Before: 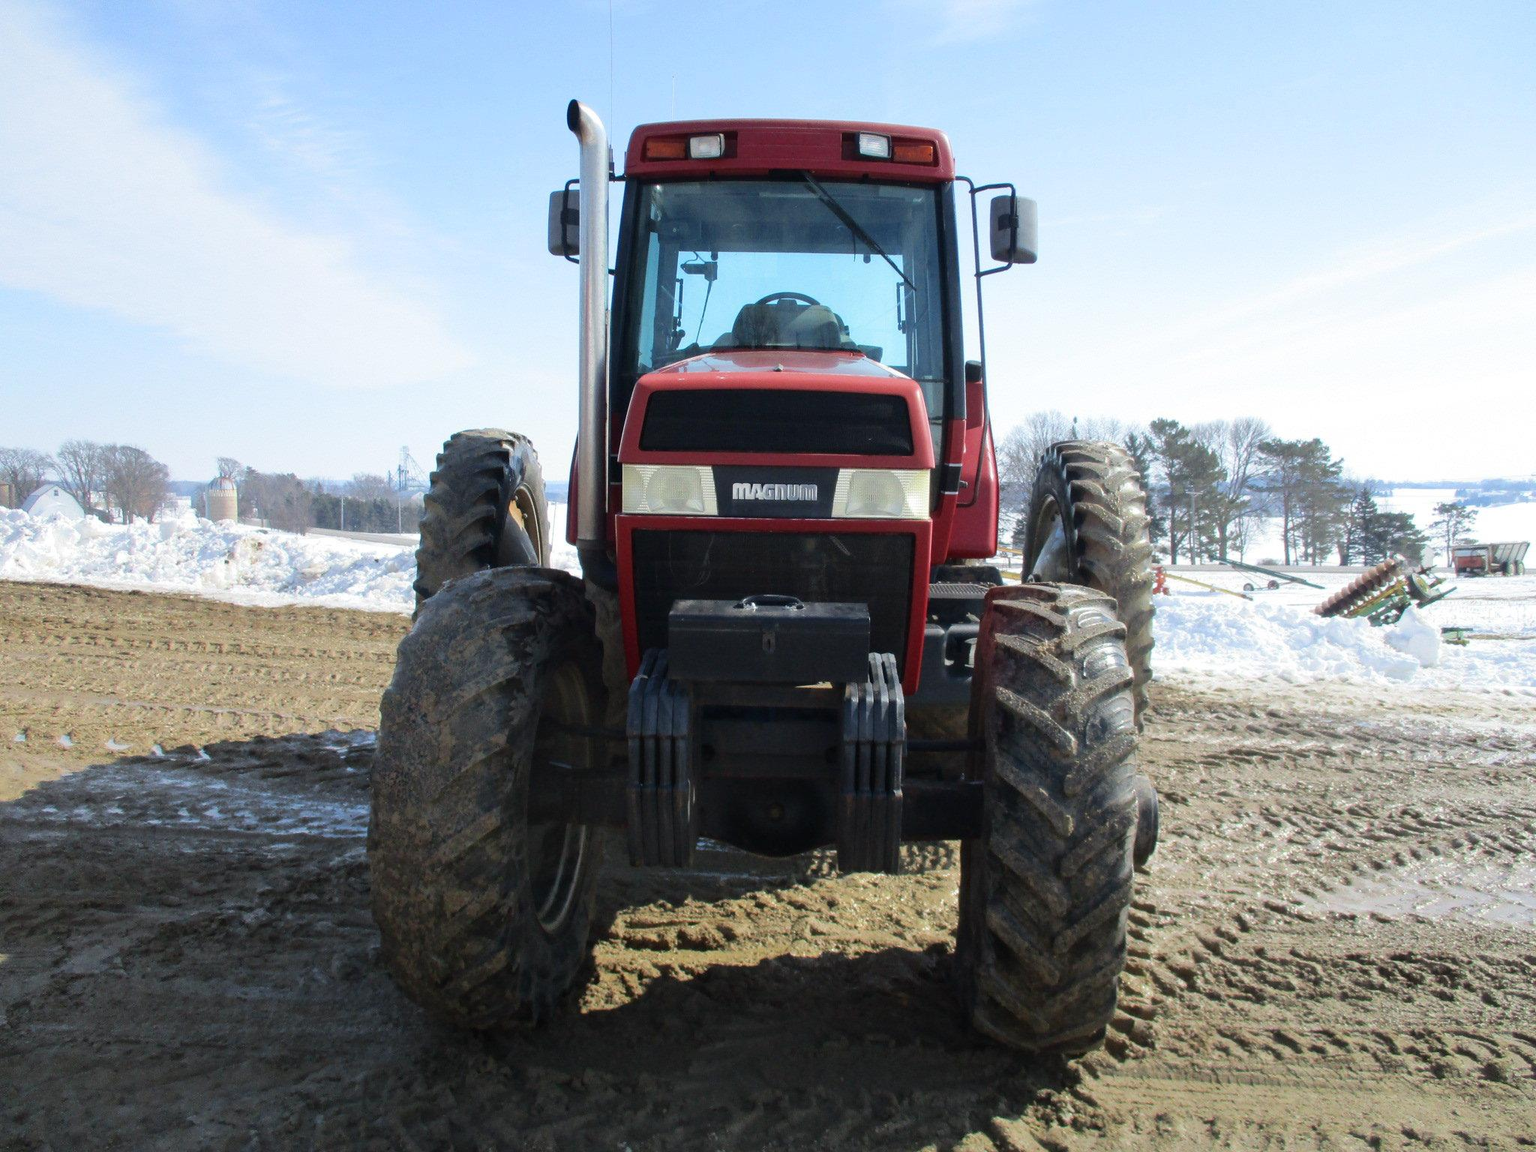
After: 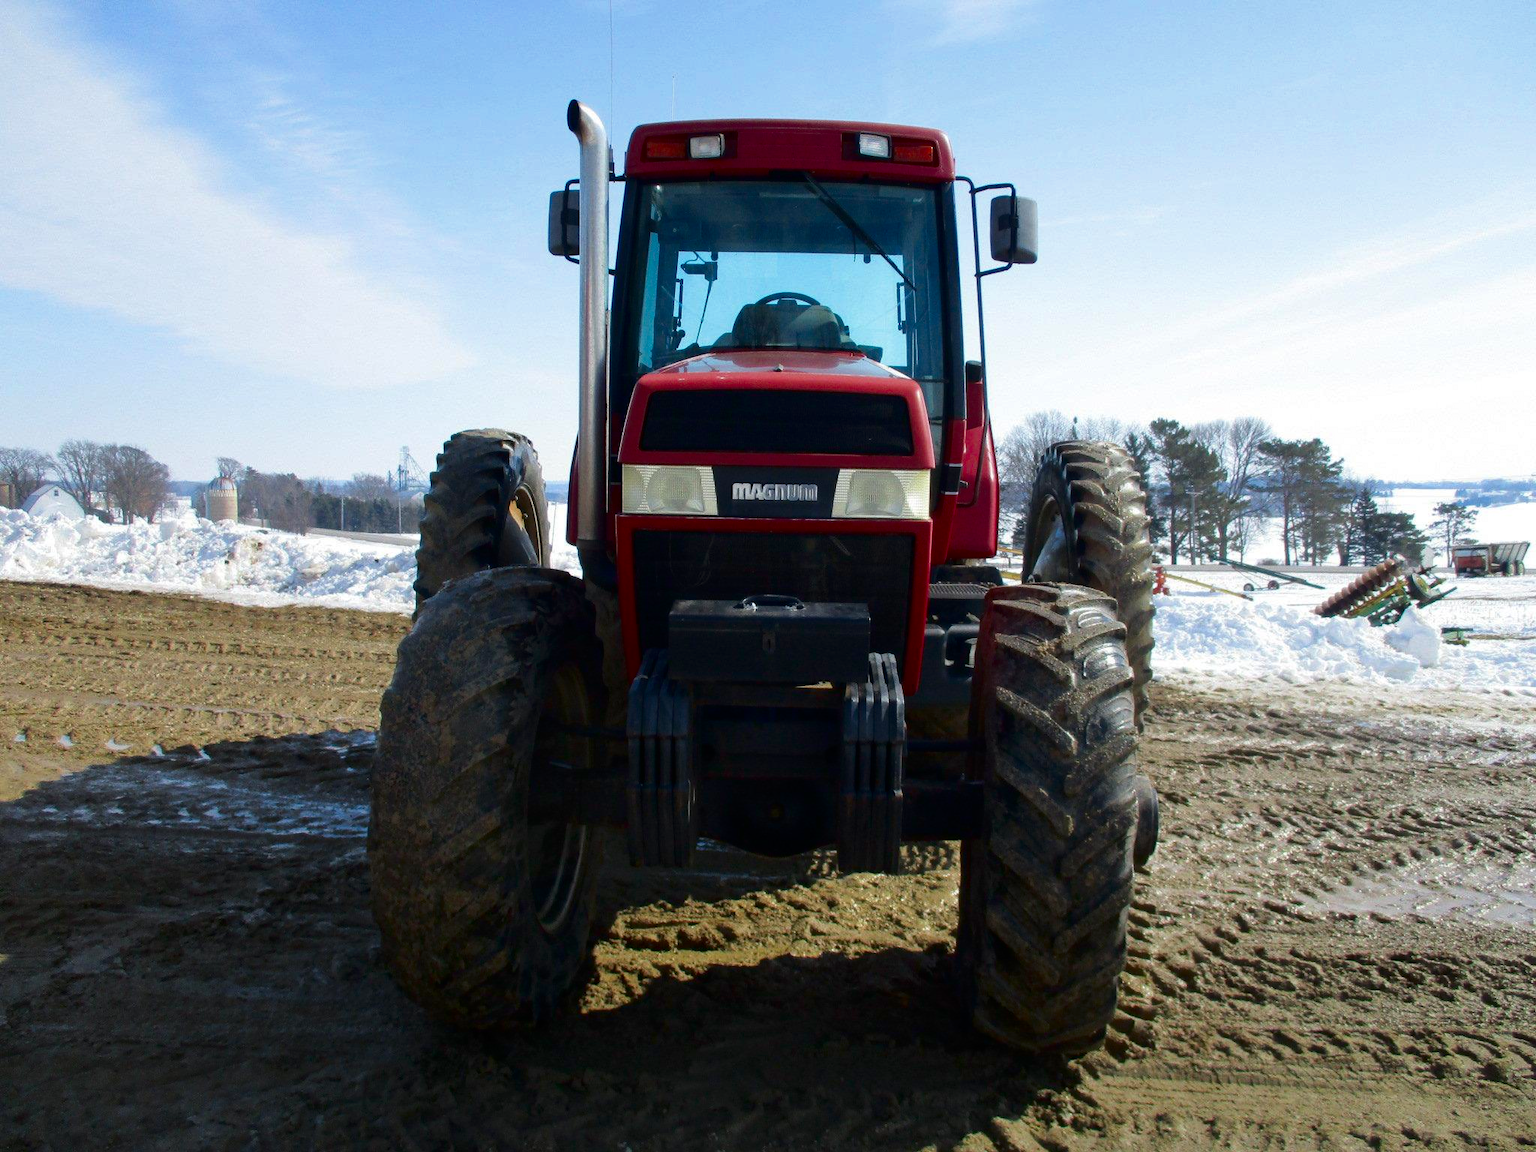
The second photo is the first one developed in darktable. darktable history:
contrast brightness saturation: brightness -0.247, saturation 0.202
